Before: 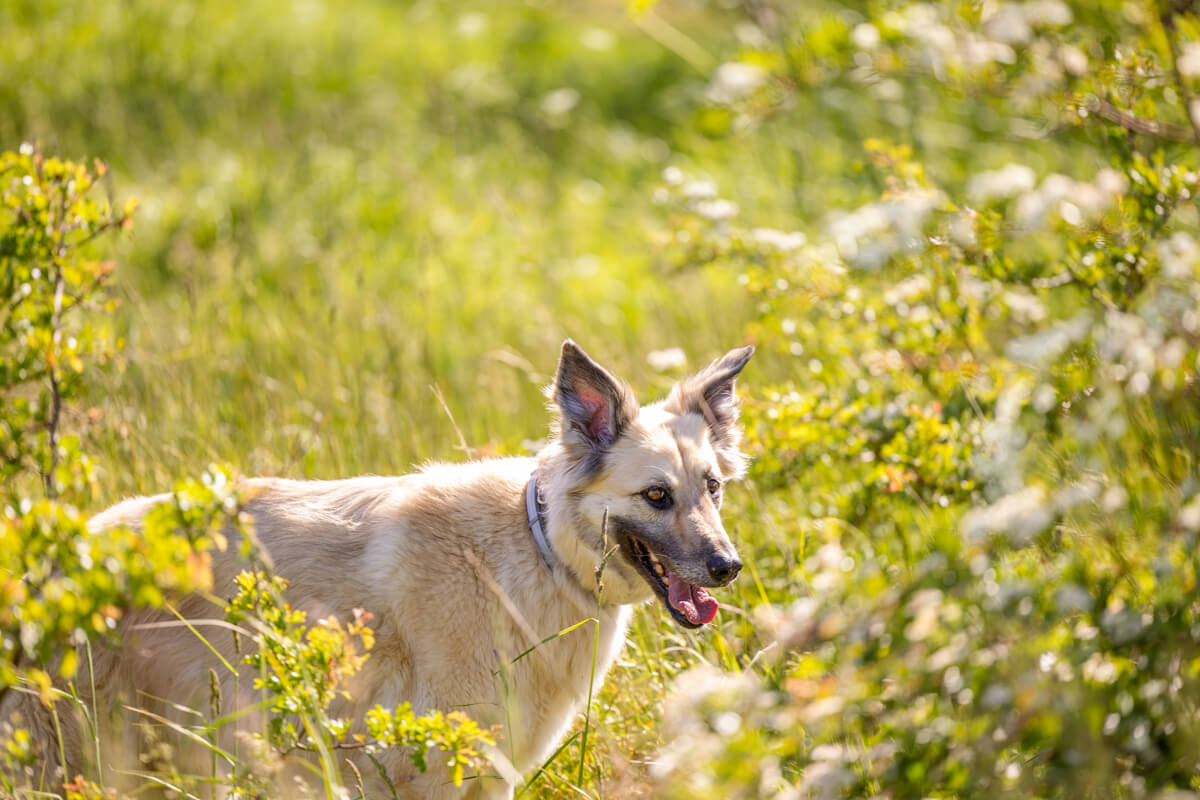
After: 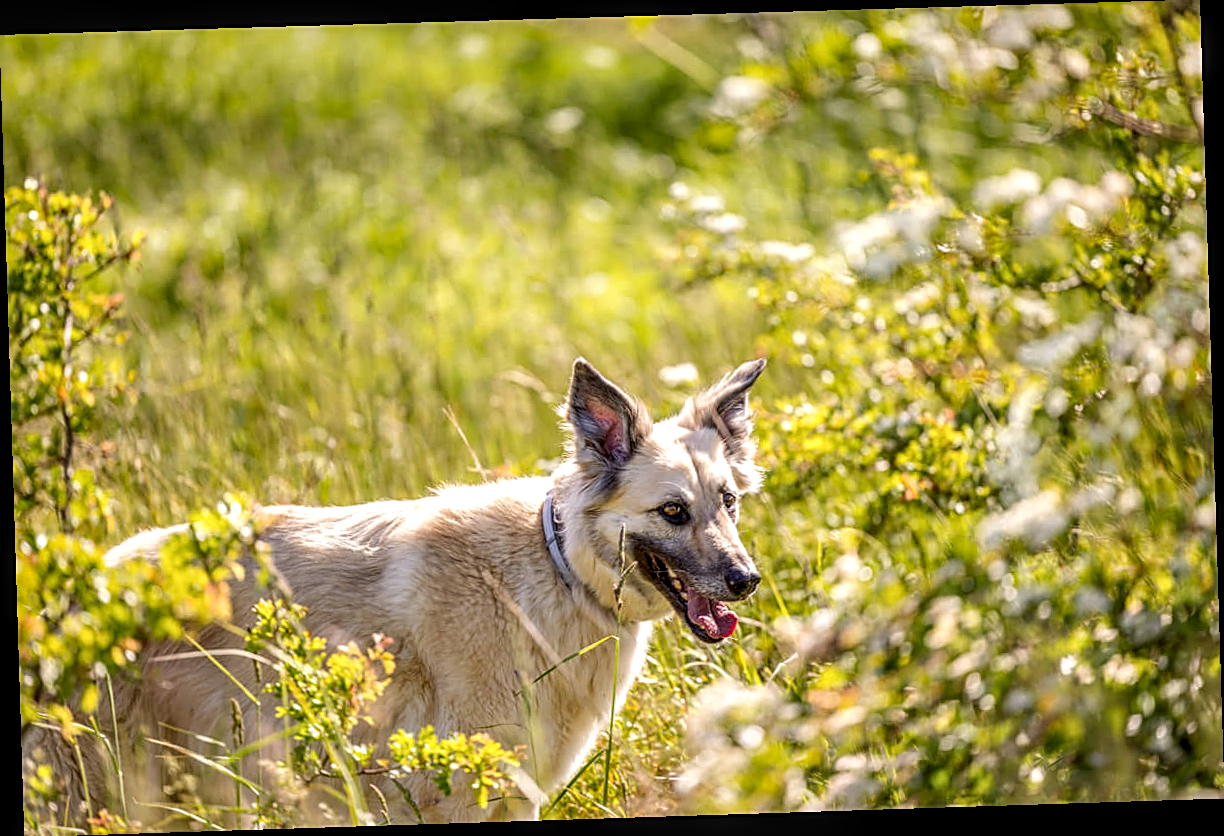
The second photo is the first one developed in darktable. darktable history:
local contrast: detail 144%
rotate and perspective: rotation -1.77°, lens shift (horizontal) 0.004, automatic cropping off
sharpen: on, module defaults
